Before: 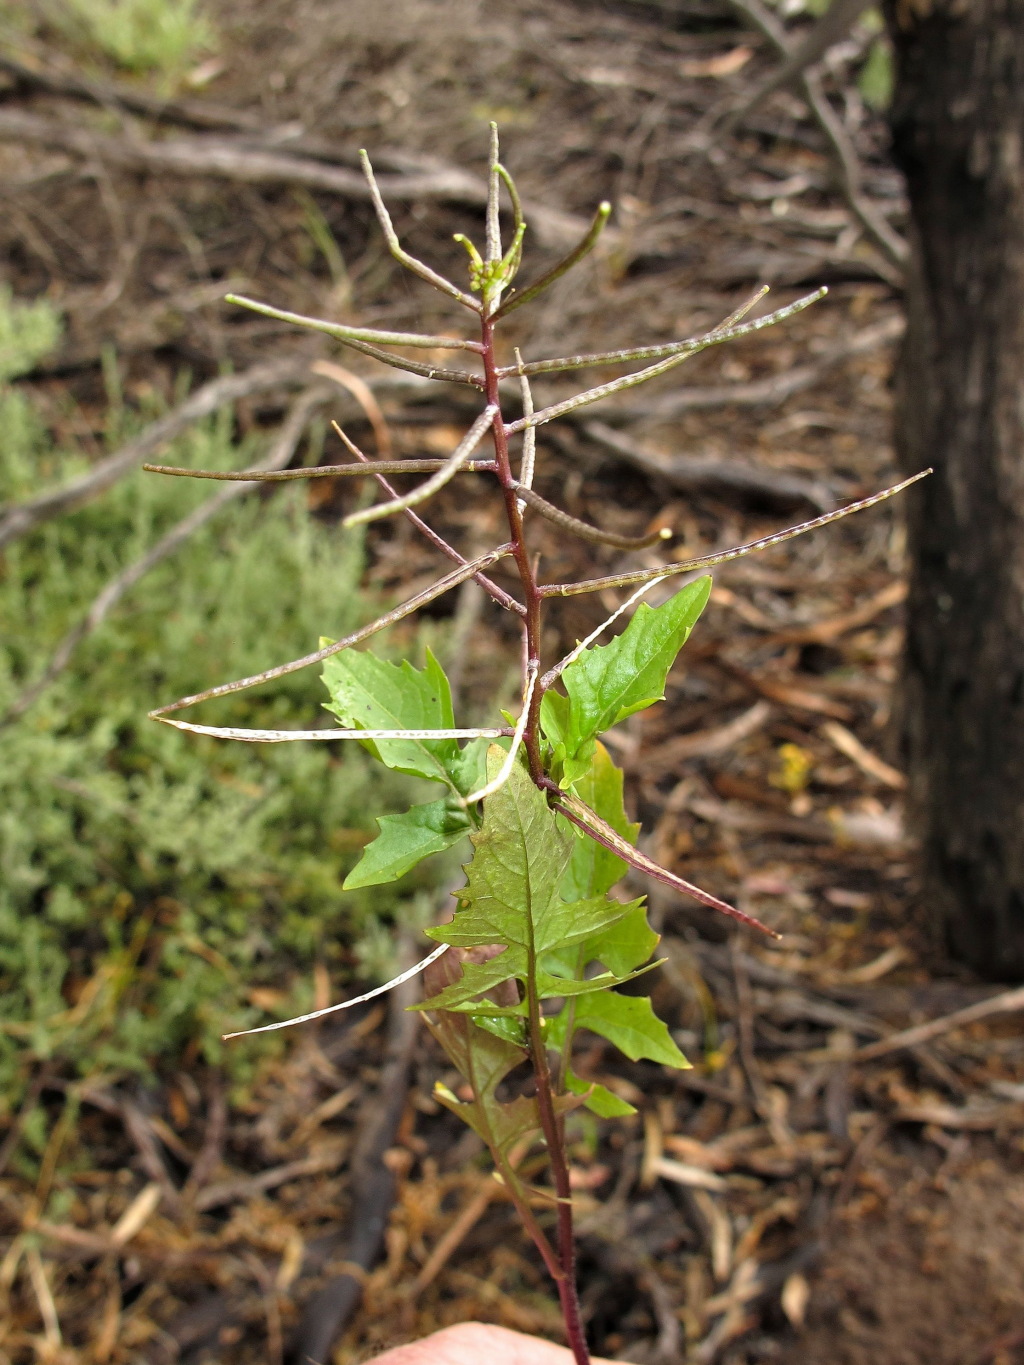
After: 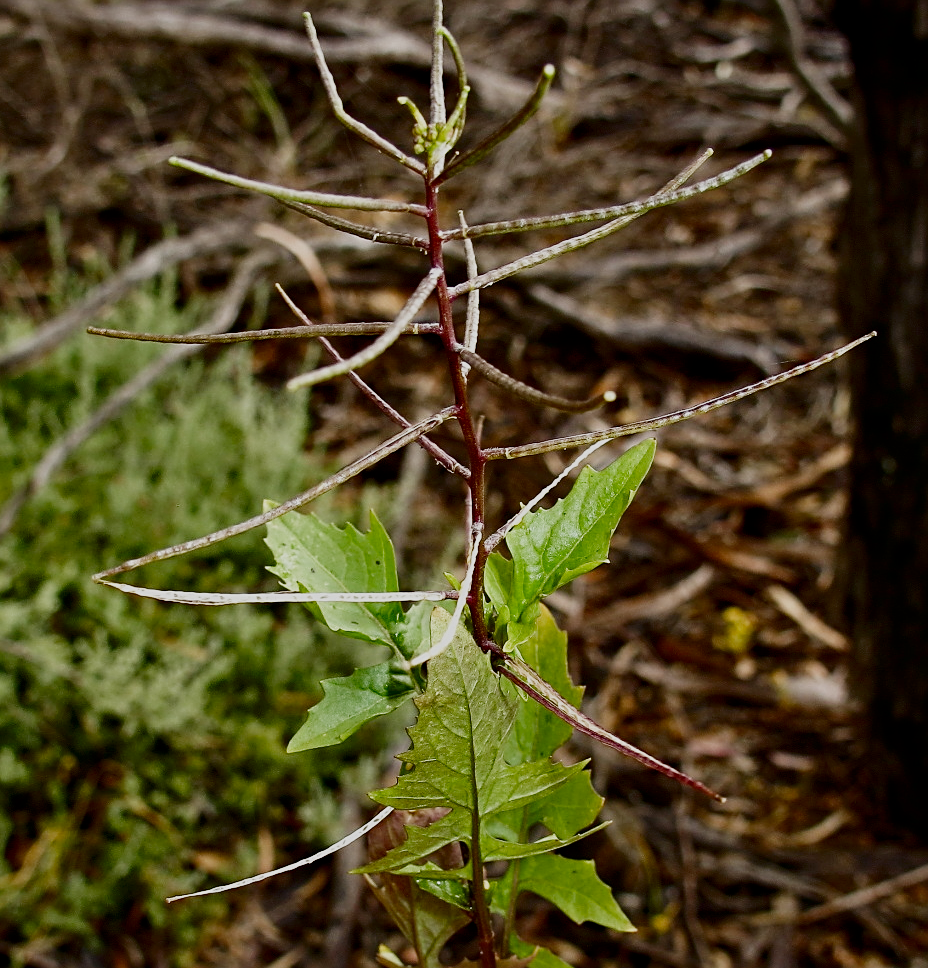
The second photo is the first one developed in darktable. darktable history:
contrast brightness saturation: contrast 0.188, brightness -0.228, saturation 0.114
filmic rgb: black relative exposure -7.65 EV, white relative exposure 4.56 EV, hardness 3.61, contrast 0.986, add noise in highlights 0.001, preserve chrominance no, color science v3 (2019), use custom middle-gray values true, contrast in highlights soft
sharpen: on, module defaults
crop: left 5.537%, top 10.066%, right 3.761%, bottom 18.995%
